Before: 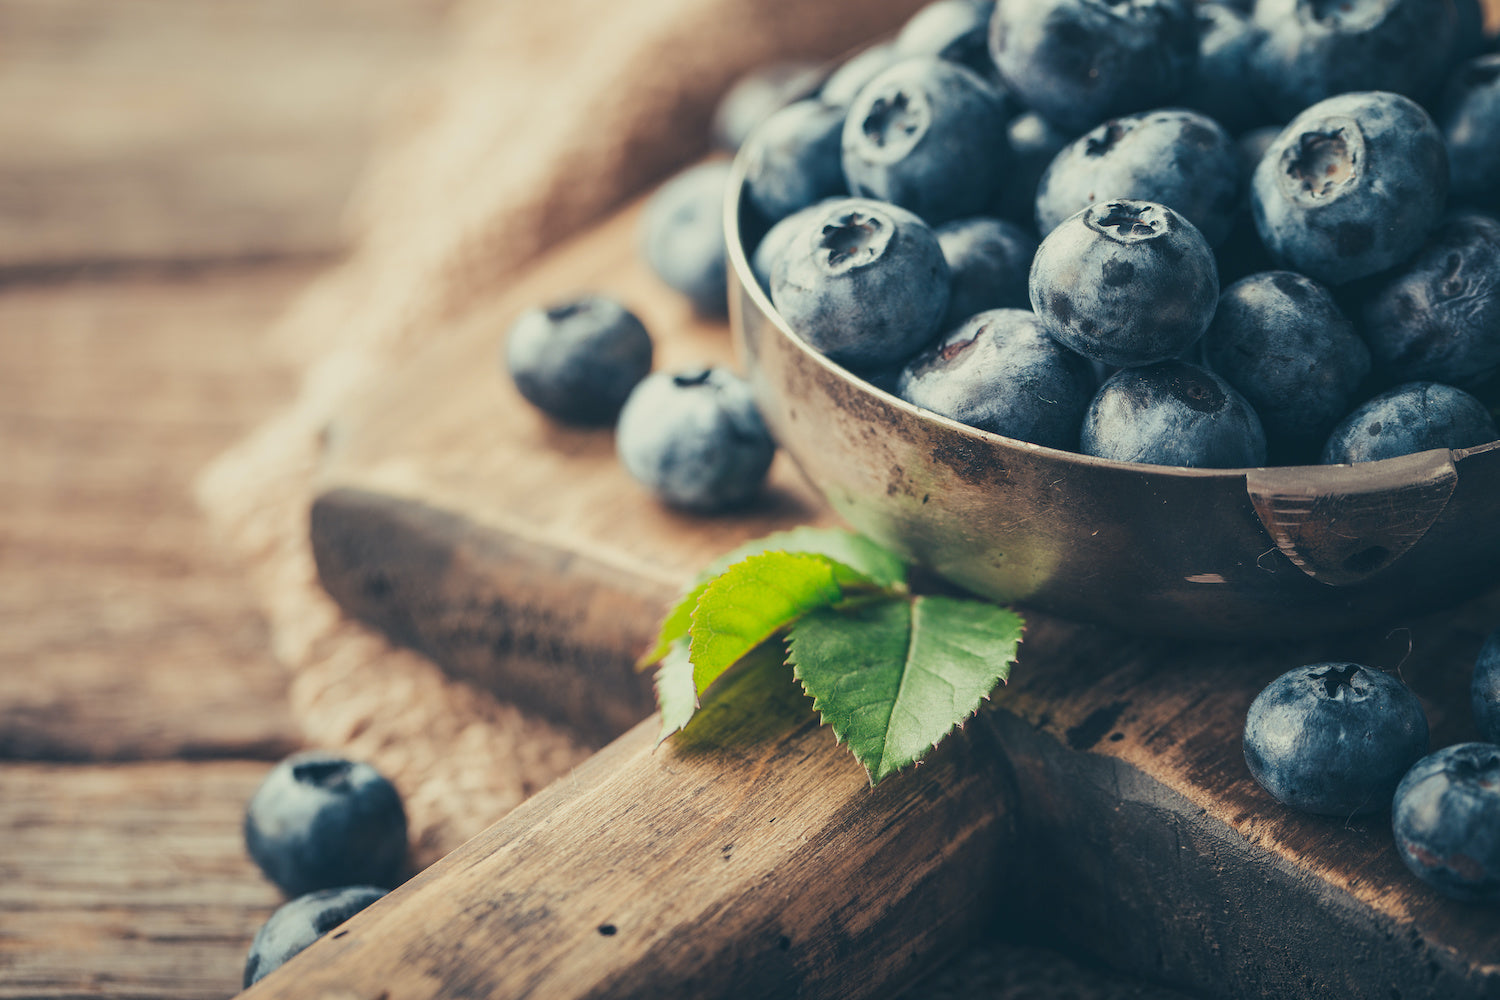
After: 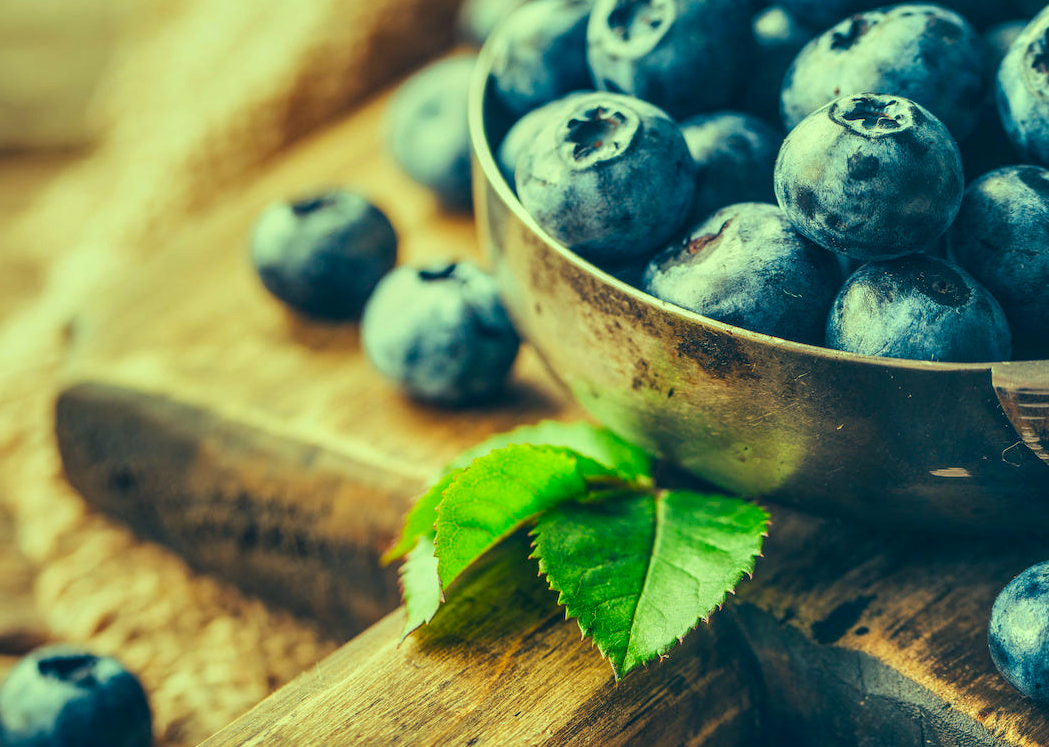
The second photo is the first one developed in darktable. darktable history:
shadows and highlights: shadows 32.33, highlights -31.41, soften with gaussian
local contrast: highlights 58%, detail 146%
color correction: highlights a* -11.12, highlights b* 9.95, saturation 1.72
crop and rotate: left 17.066%, top 10.668%, right 12.967%, bottom 14.541%
